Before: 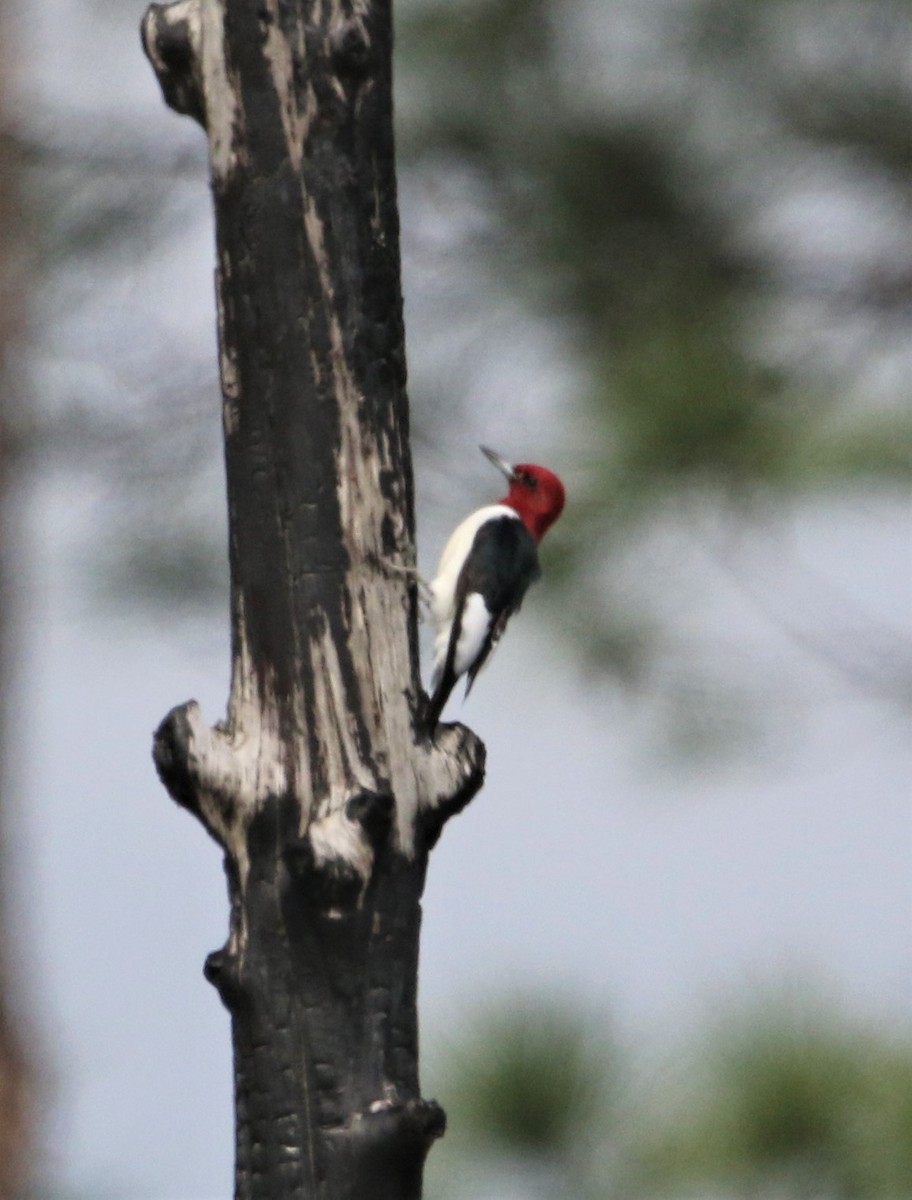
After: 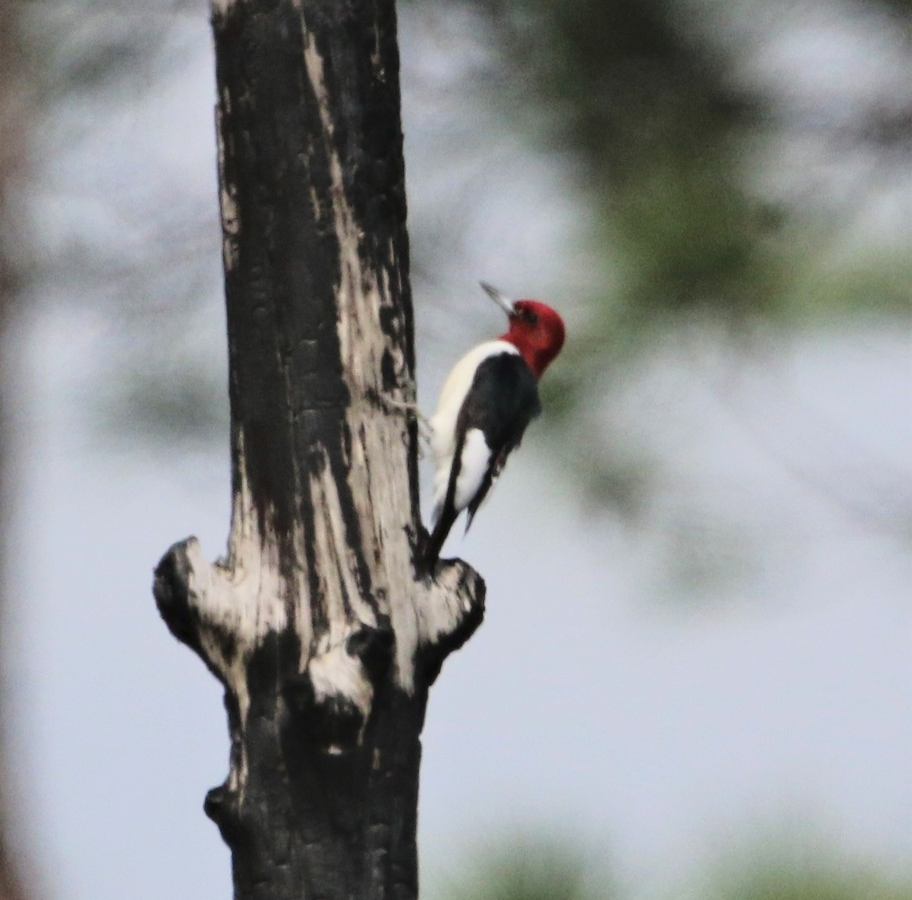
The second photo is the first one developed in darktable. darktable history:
tone curve: curves: ch0 [(0, 0.019) (0.204, 0.162) (0.491, 0.519) (0.748, 0.765) (1, 0.919)]; ch1 [(0, 0) (0.179, 0.173) (0.322, 0.32) (0.442, 0.447) (0.496, 0.504) (0.566, 0.585) (0.761, 0.803) (1, 1)]; ch2 [(0, 0) (0.434, 0.447) (0.483, 0.487) (0.555, 0.563) (0.697, 0.68) (1, 1)], color space Lab, linked channels, preserve colors none
crop: top 13.732%, bottom 11.248%
exposure: exposure 0.201 EV, compensate highlight preservation false
